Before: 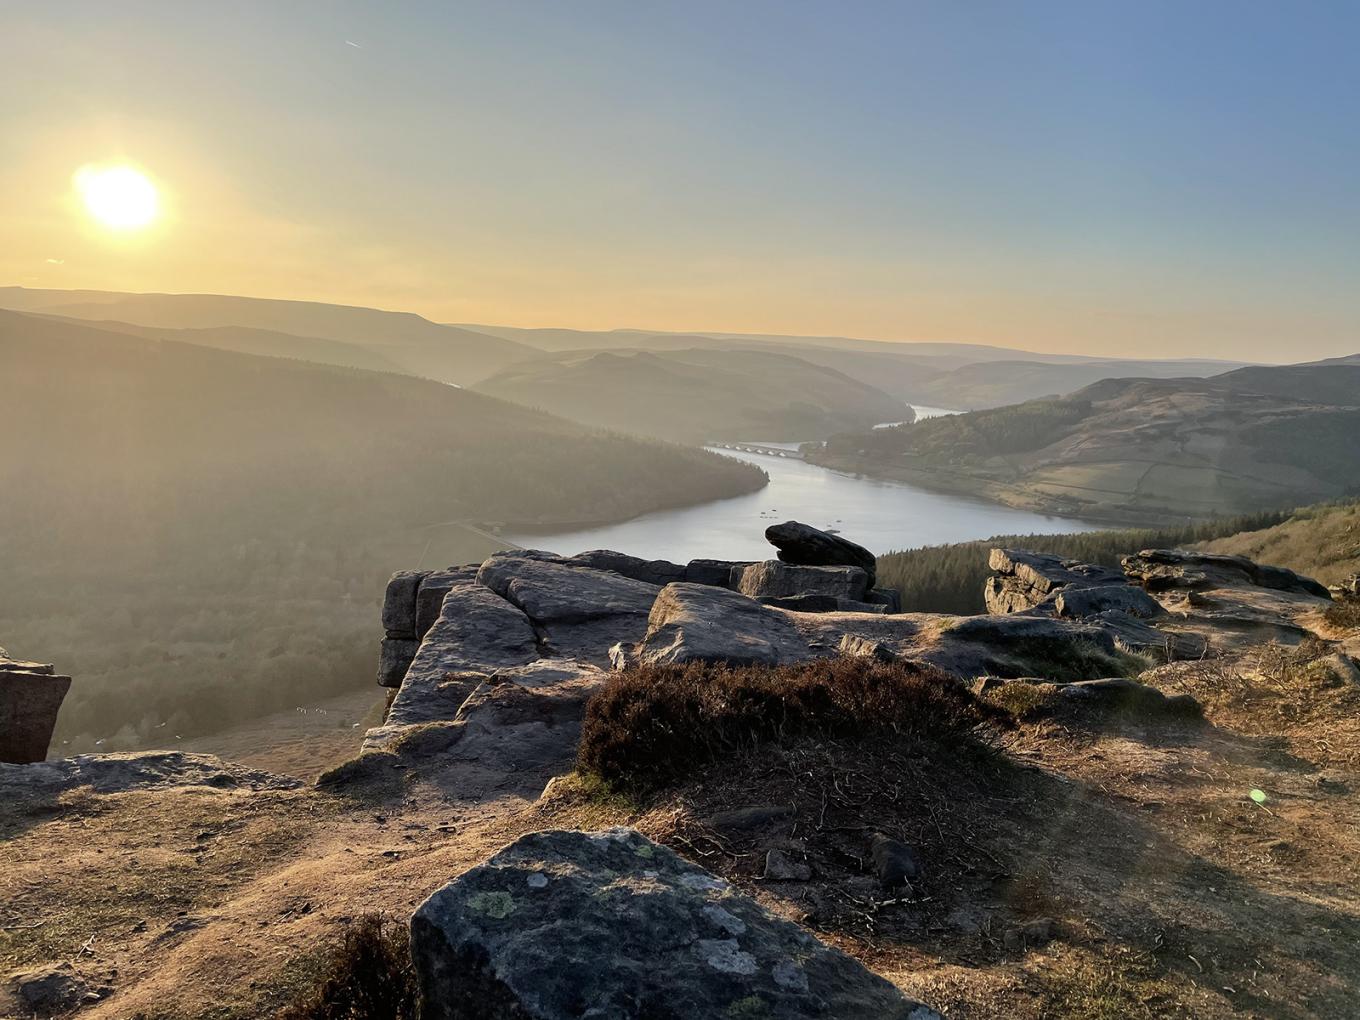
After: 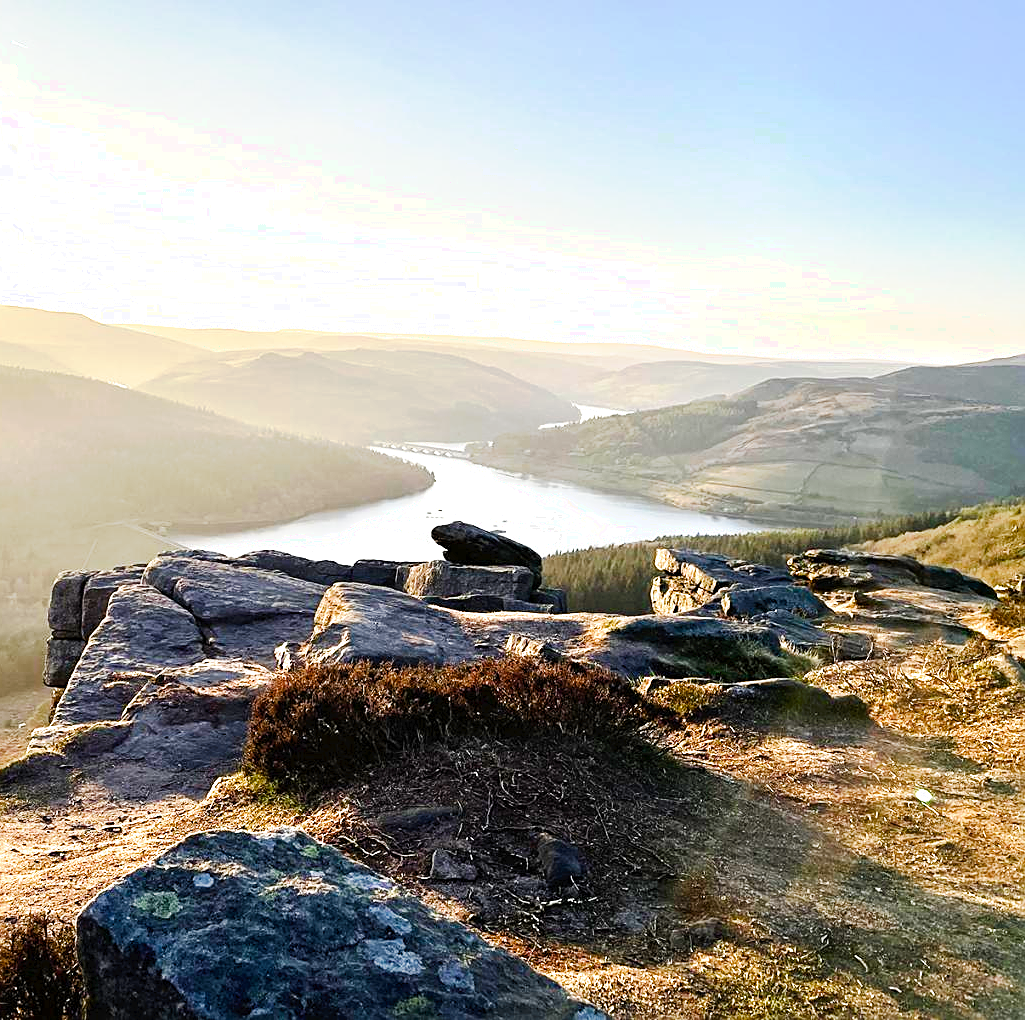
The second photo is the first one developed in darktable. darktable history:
crop and rotate: left 24.594%
sharpen: on, module defaults
color balance rgb: perceptual saturation grading › global saturation 0.924%, perceptual saturation grading › highlights -17.703%, perceptual saturation grading › mid-tones 32.713%, perceptual saturation grading › shadows 50.281%, global vibrance 9.764%
exposure: black level correction 0, exposure 1.102 EV, compensate highlight preservation false
contrast brightness saturation: saturation 0.095
filmic rgb: middle gray luminance 18.23%, black relative exposure -11.55 EV, white relative exposure 2.55 EV, target black luminance 0%, hardness 8.41, latitude 98.52%, contrast 1.08, shadows ↔ highlights balance 0.556%, preserve chrominance no, color science v4 (2020), type of noise poissonian
tone curve: curves: ch0 [(0, 0) (0.003, 0.024) (0.011, 0.029) (0.025, 0.044) (0.044, 0.072) (0.069, 0.104) (0.1, 0.131) (0.136, 0.159) (0.177, 0.191) (0.224, 0.245) (0.277, 0.298) (0.335, 0.354) (0.399, 0.428) (0.468, 0.503) (0.543, 0.596) (0.623, 0.684) (0.709, 0.781) (0.801, 0.843) (0.898, 0.946) (1, 1)], preserve colors none
levels: black 0.076%
